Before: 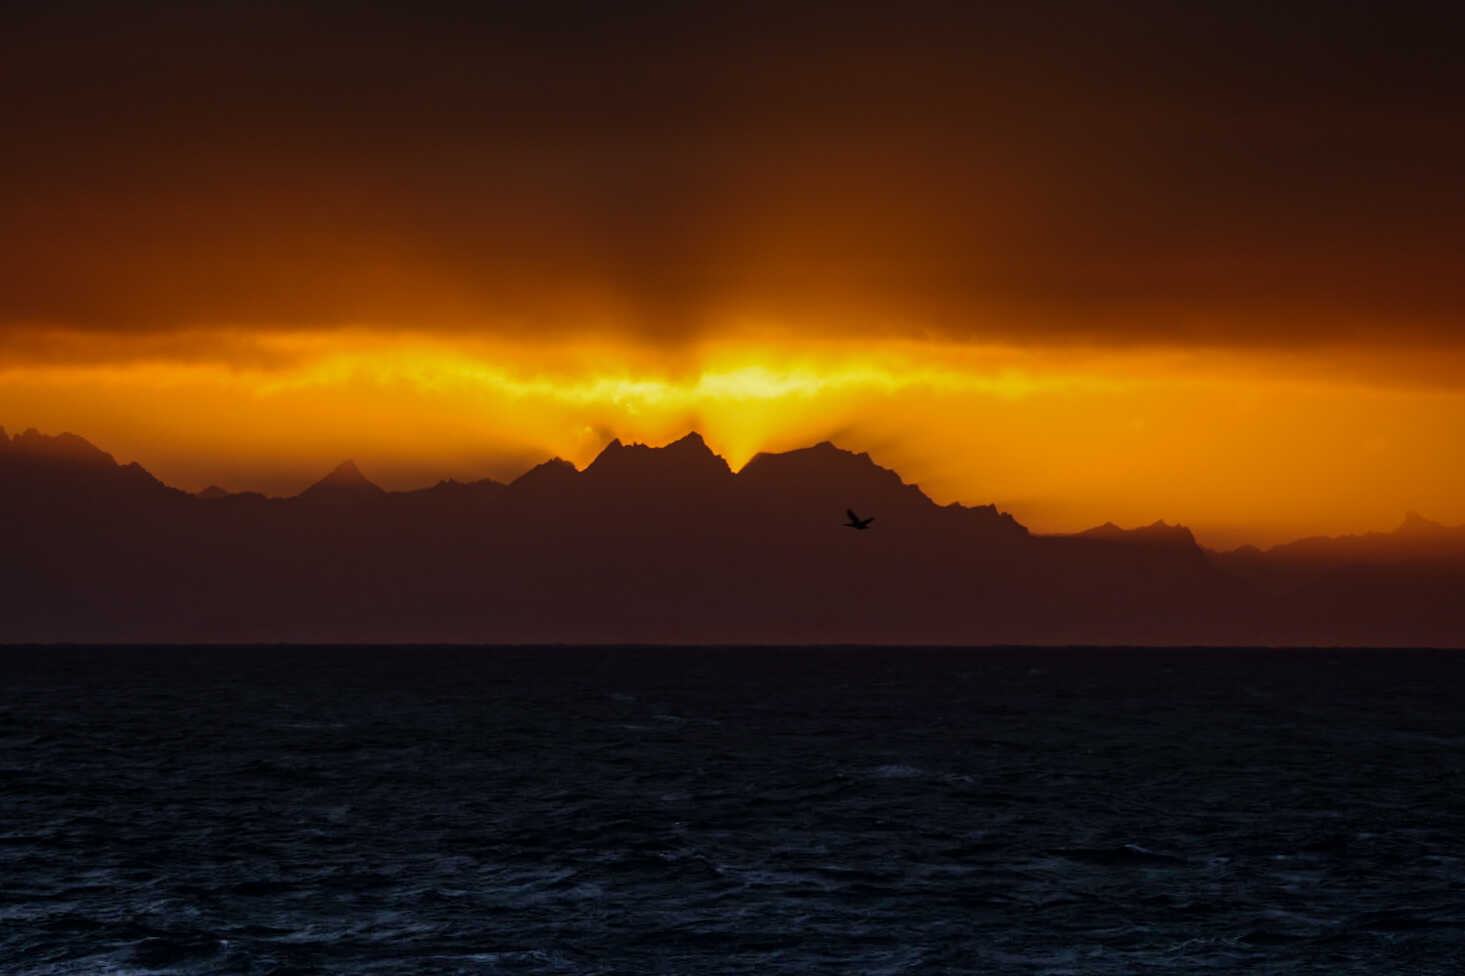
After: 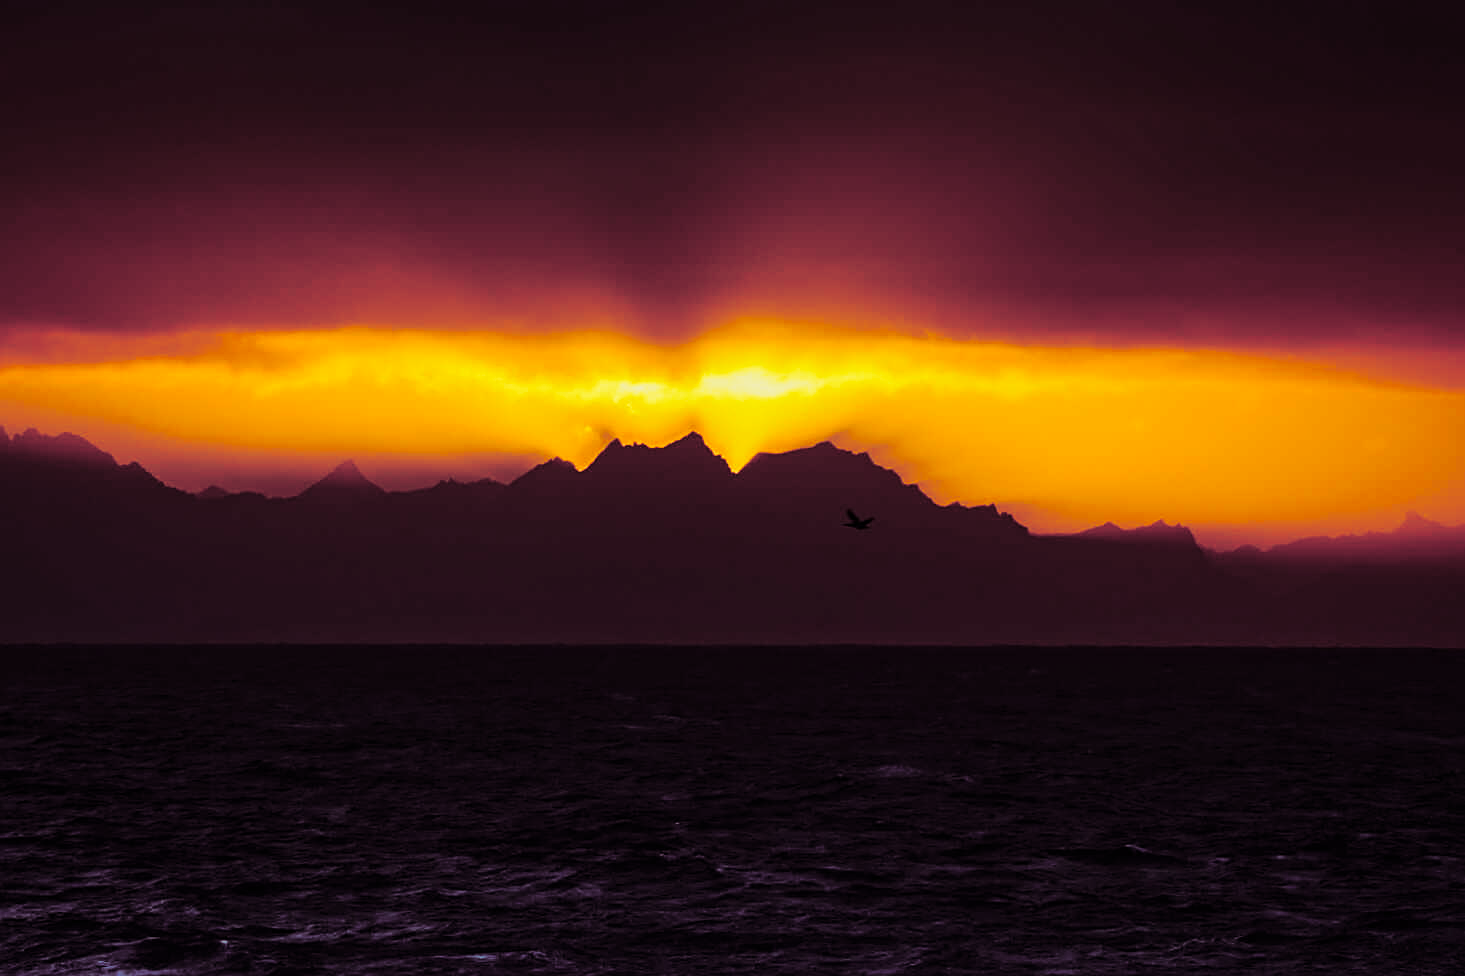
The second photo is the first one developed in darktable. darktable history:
split-toning: shadows › hue 316.8°, shadows › saturation 0.47, highlights › hue 201.6°, highlights › saturation 0, balance -41.97, compress 28.01%
base curve: curves: ch0 [(0, 0) (0.032, 0.025) (0.121, 0.166) (0.206, 0.329) (0.605, 0.79) (1, 1)], preserve colors none
tone equalizer: on, module defaults
sharpen: on, module defaults
